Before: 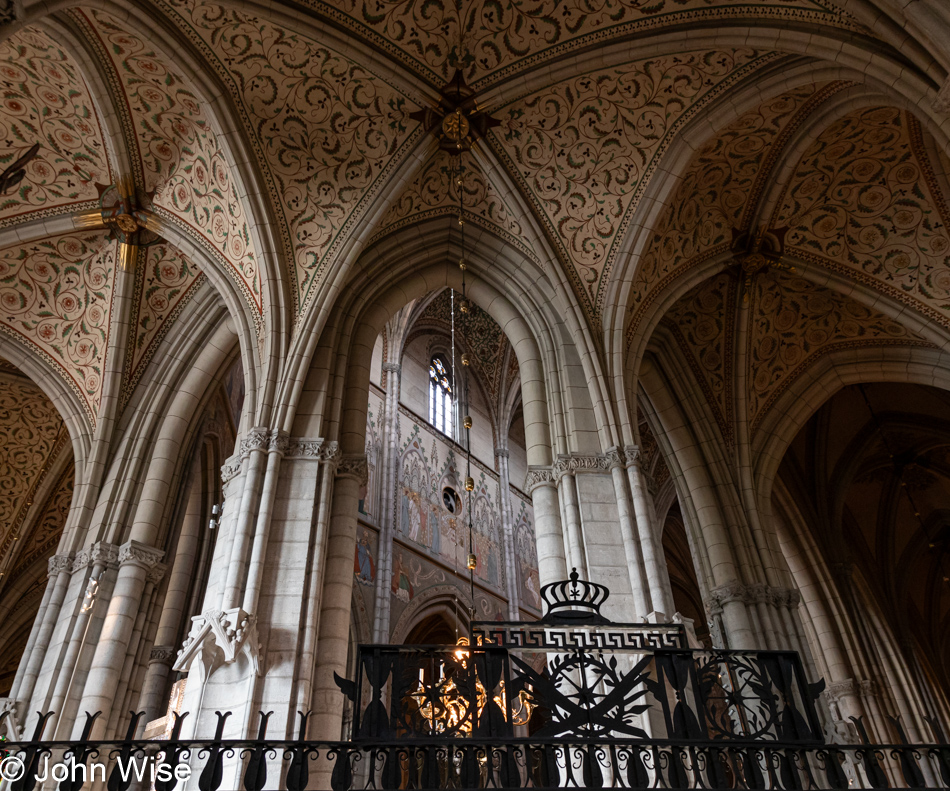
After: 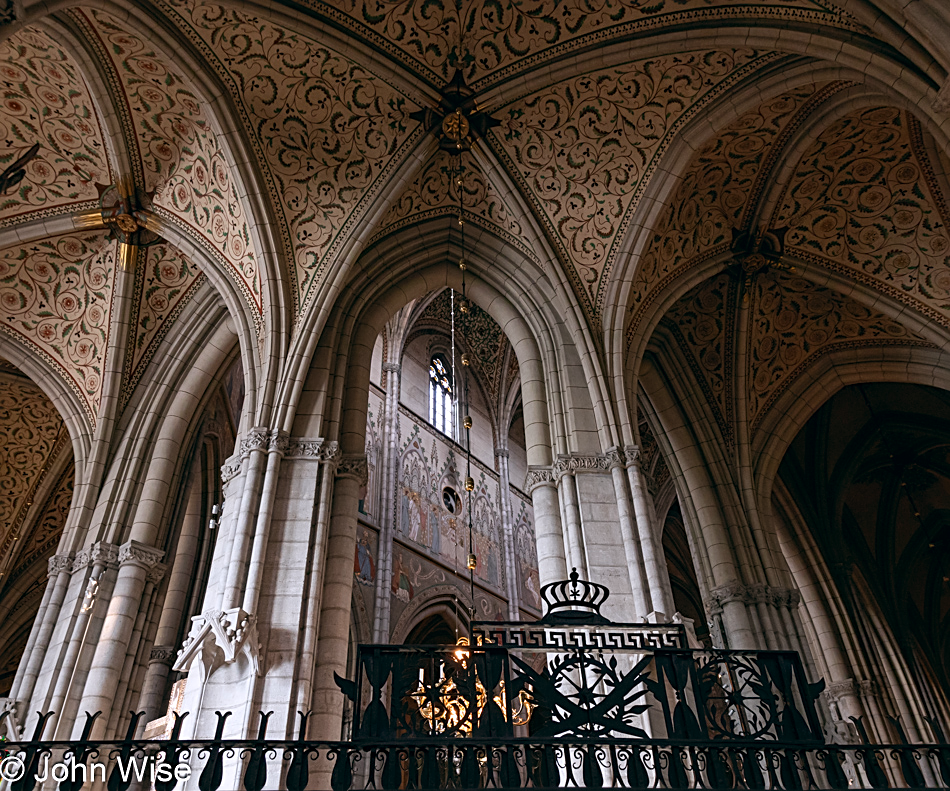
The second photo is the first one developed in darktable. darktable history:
sharpen: on, module defaults
color balance: lift [1, 0.998, 1.001, 1.002], gamma [1, 1.02, 1, 0.98], gain [1, 1.02, 1.003, 0.98]
white balance: red 0.984, blue 1.059
vibrance: on, module defaults
